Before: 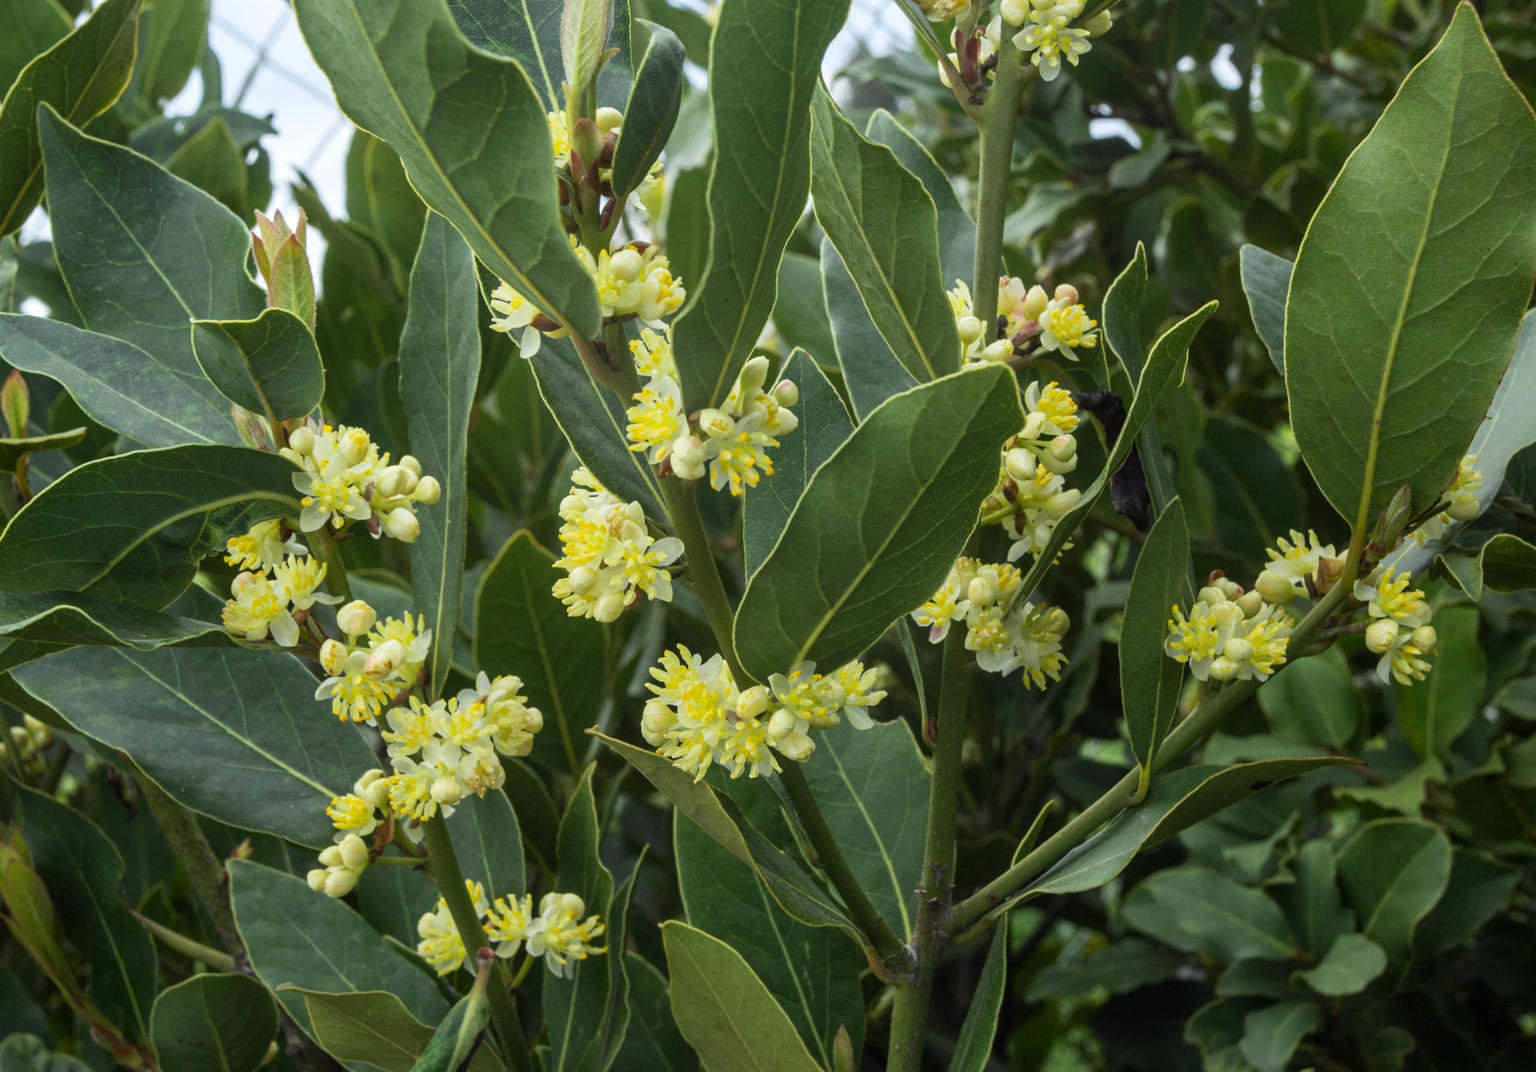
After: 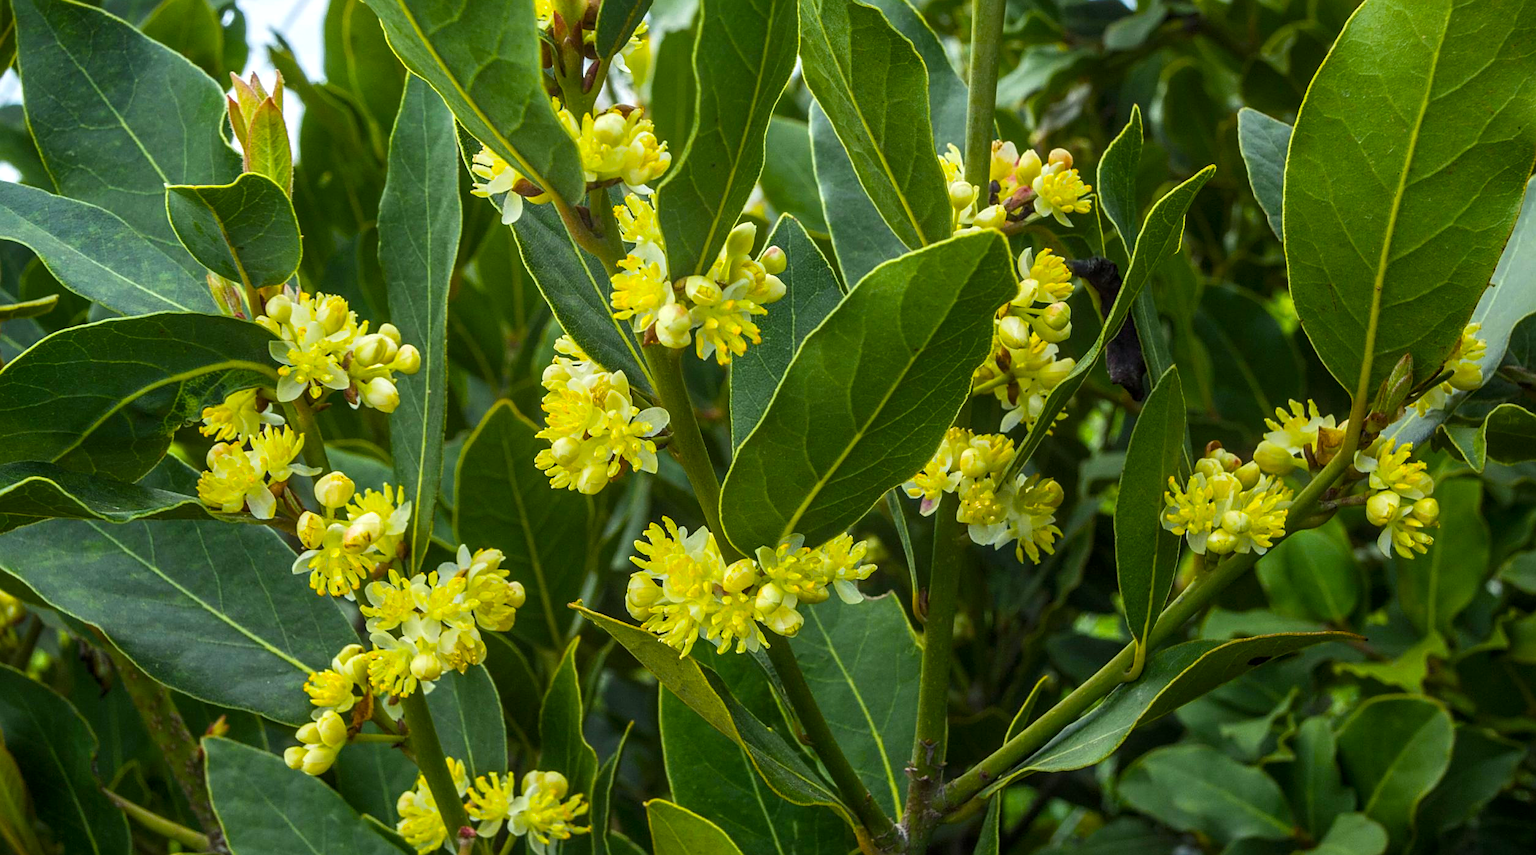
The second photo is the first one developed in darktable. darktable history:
sharpen: on, module defaults
color balance rgb: global offset › luminance 0.24%, perceptual saturation grading › global saturation 25.296%, global vibrance 50.115%
local contrast: detail 130%
crop and rotate: left 1.949%, top 13.014%, right 0.209%, bottom 8.974%
